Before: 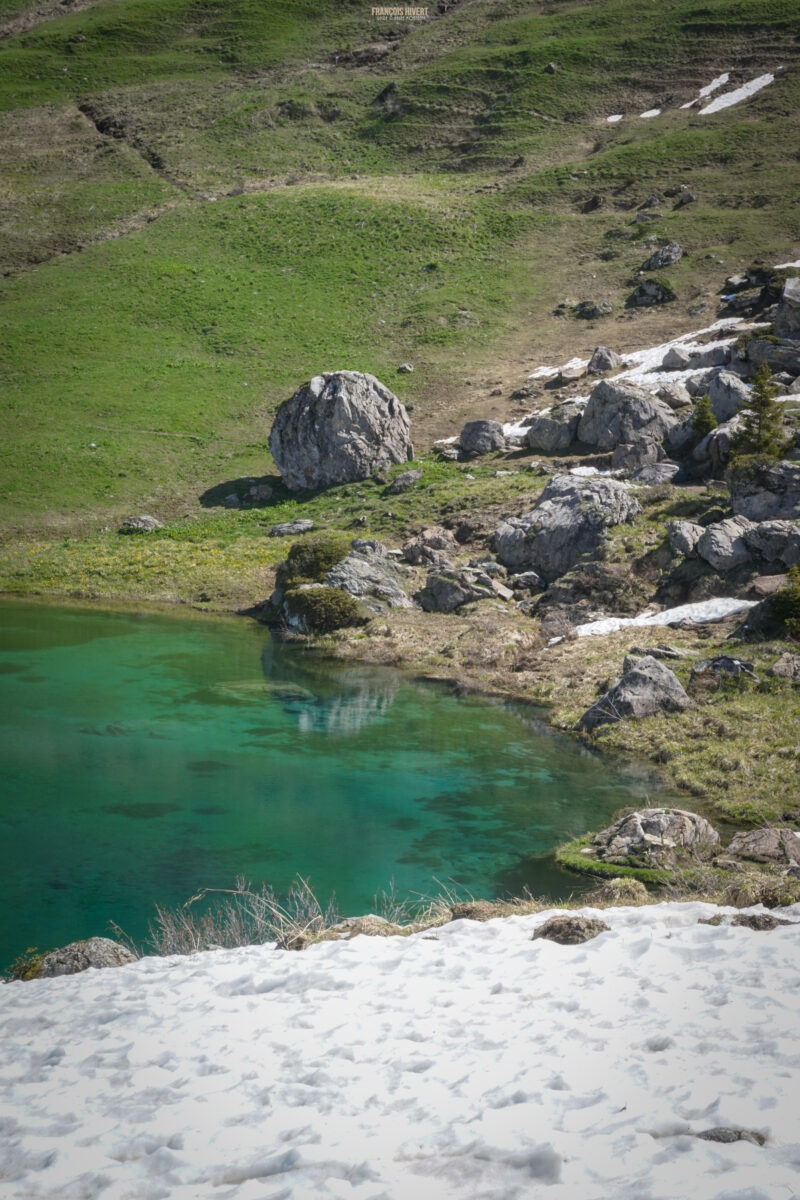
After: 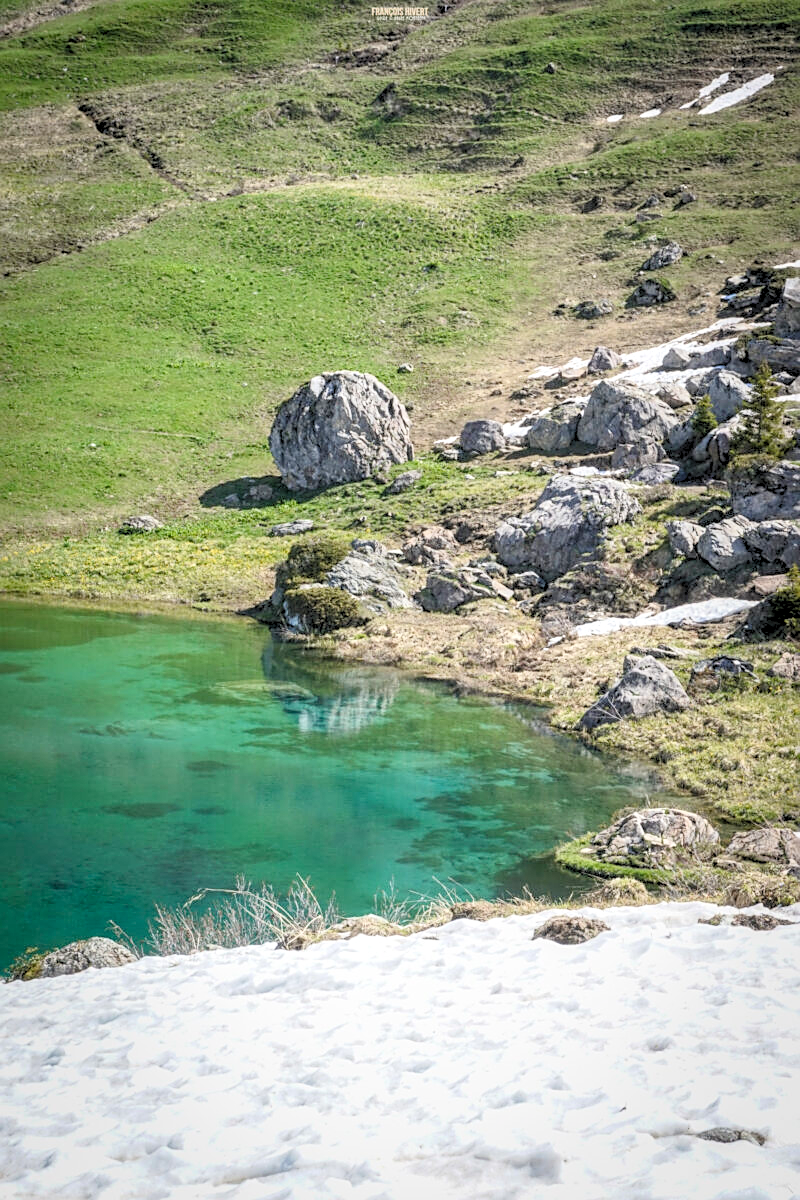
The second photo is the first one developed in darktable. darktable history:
levels: levels [0.093, 0.434, 0.988]
tone curve: curves: ch0 [(0, 0) (0.003, 0.006) (0.011, 0.015) (0.025, 0.032) (0.044, 0.054) (0.069, 0.079) (0.1, 0.111) (0.136, 0.146) (0.177, 0.186) (0.224, 0.229) (0.277, 0.286) (0.335, 0.348) (0.399, 0.426) (0.468, 0.514) (0.543, 0.609) (0.623, 0.706) (0.709, 0.789) (0.801, 0.862) (0.898, 0.926) (1, 1)], color space Lab, independent channels, preserve colors none
sharpen: on, module defaults
local contrast: on, module defaults
